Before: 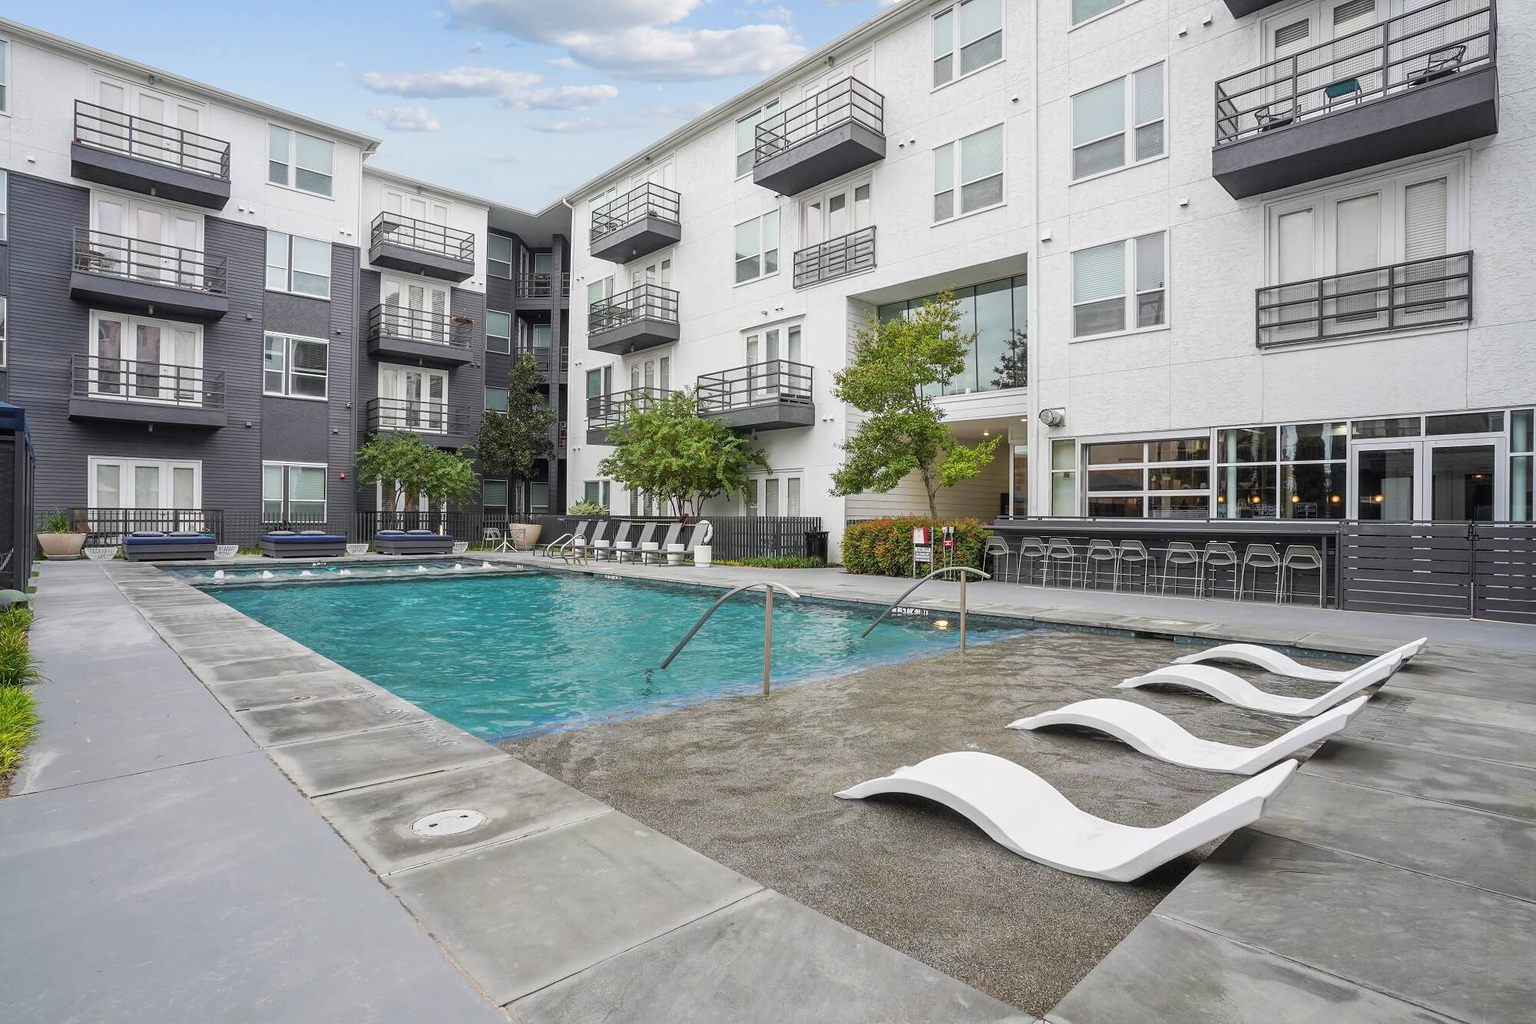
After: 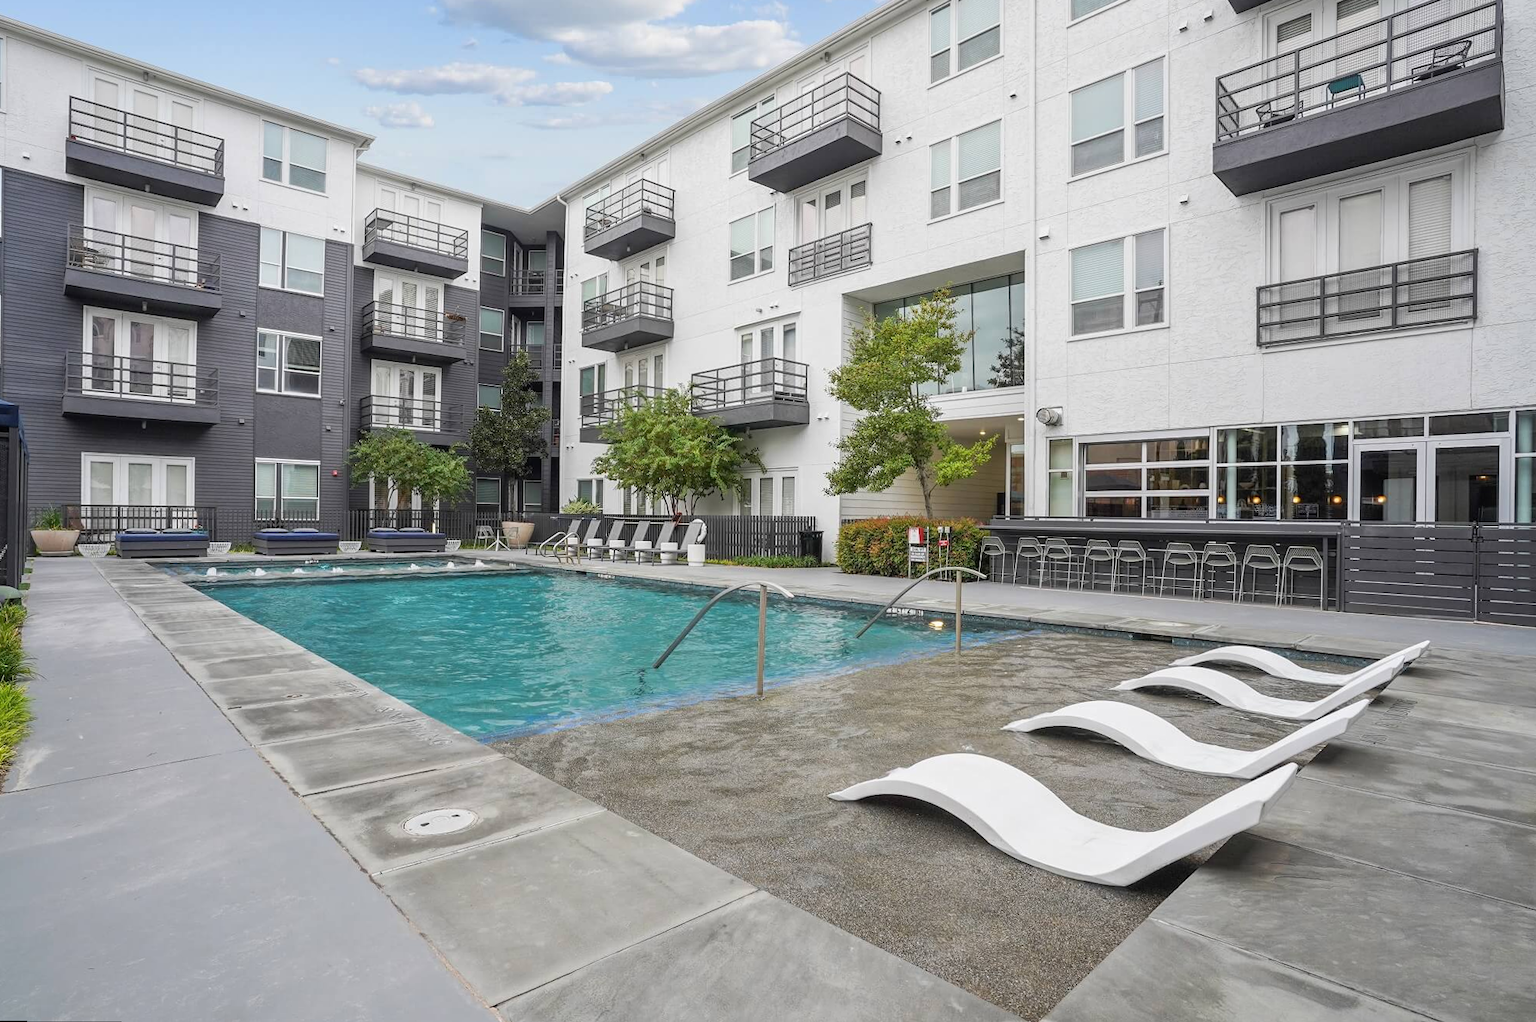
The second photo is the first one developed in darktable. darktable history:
bloom: size 13.65%, threshold 98.39%, strength 4.82%
rotate and perspective: rotation 0.192°, lens shift (horizontal) -0.015, crop left 0.005, crop right 0.996, crop top 0.006, crop bottom 0.99
